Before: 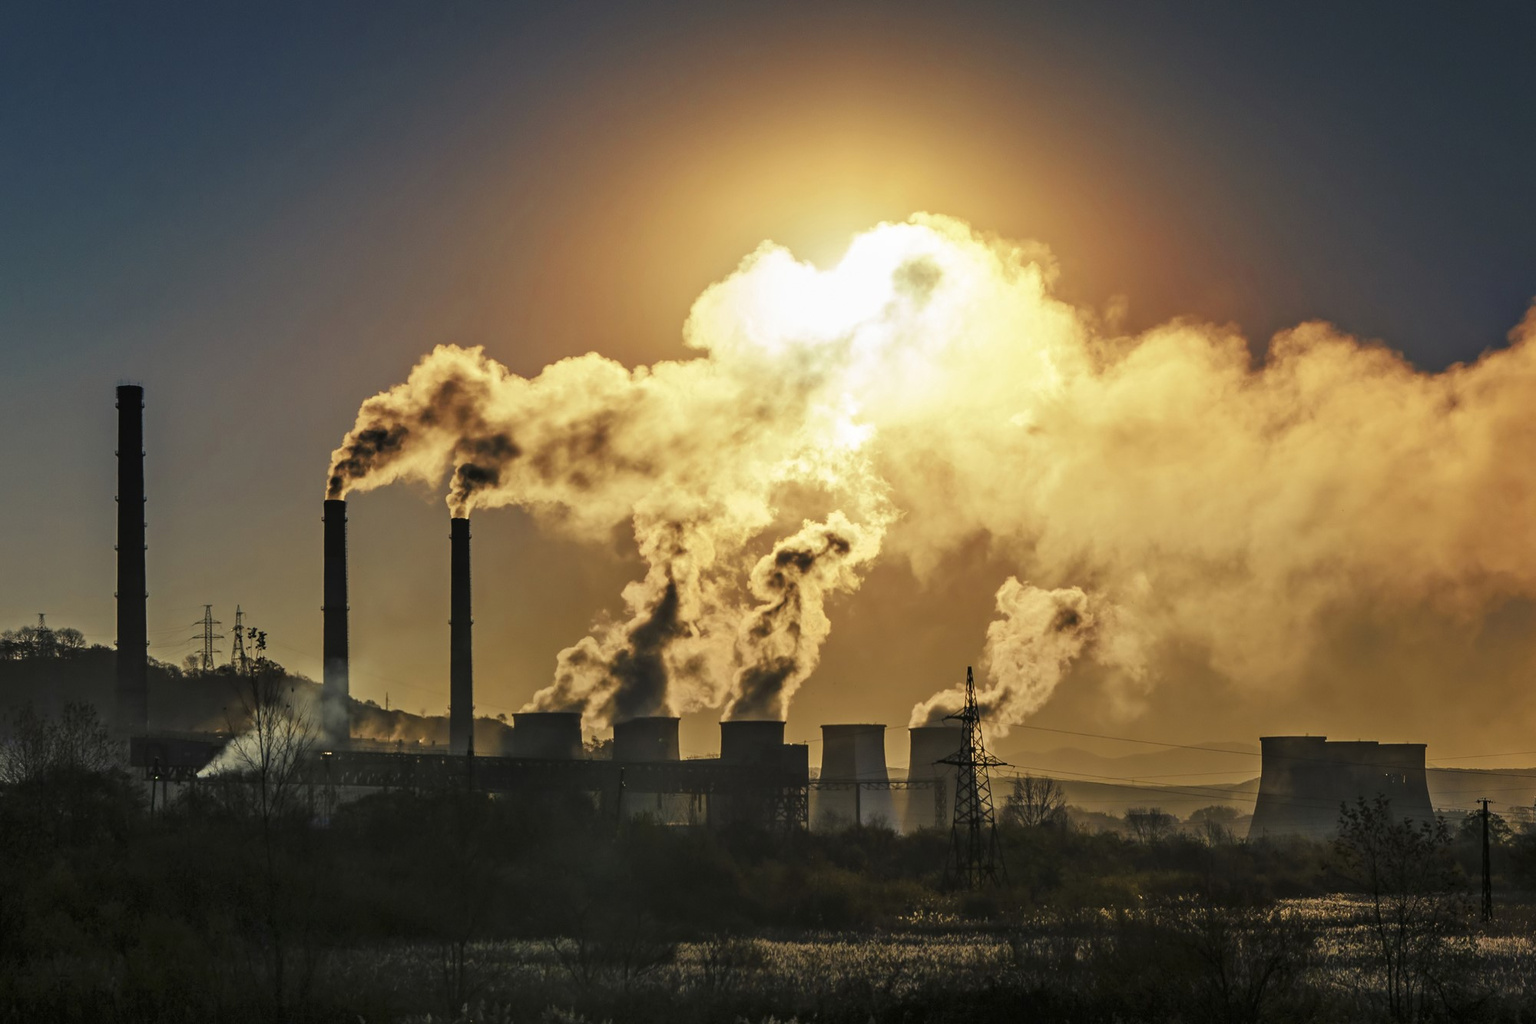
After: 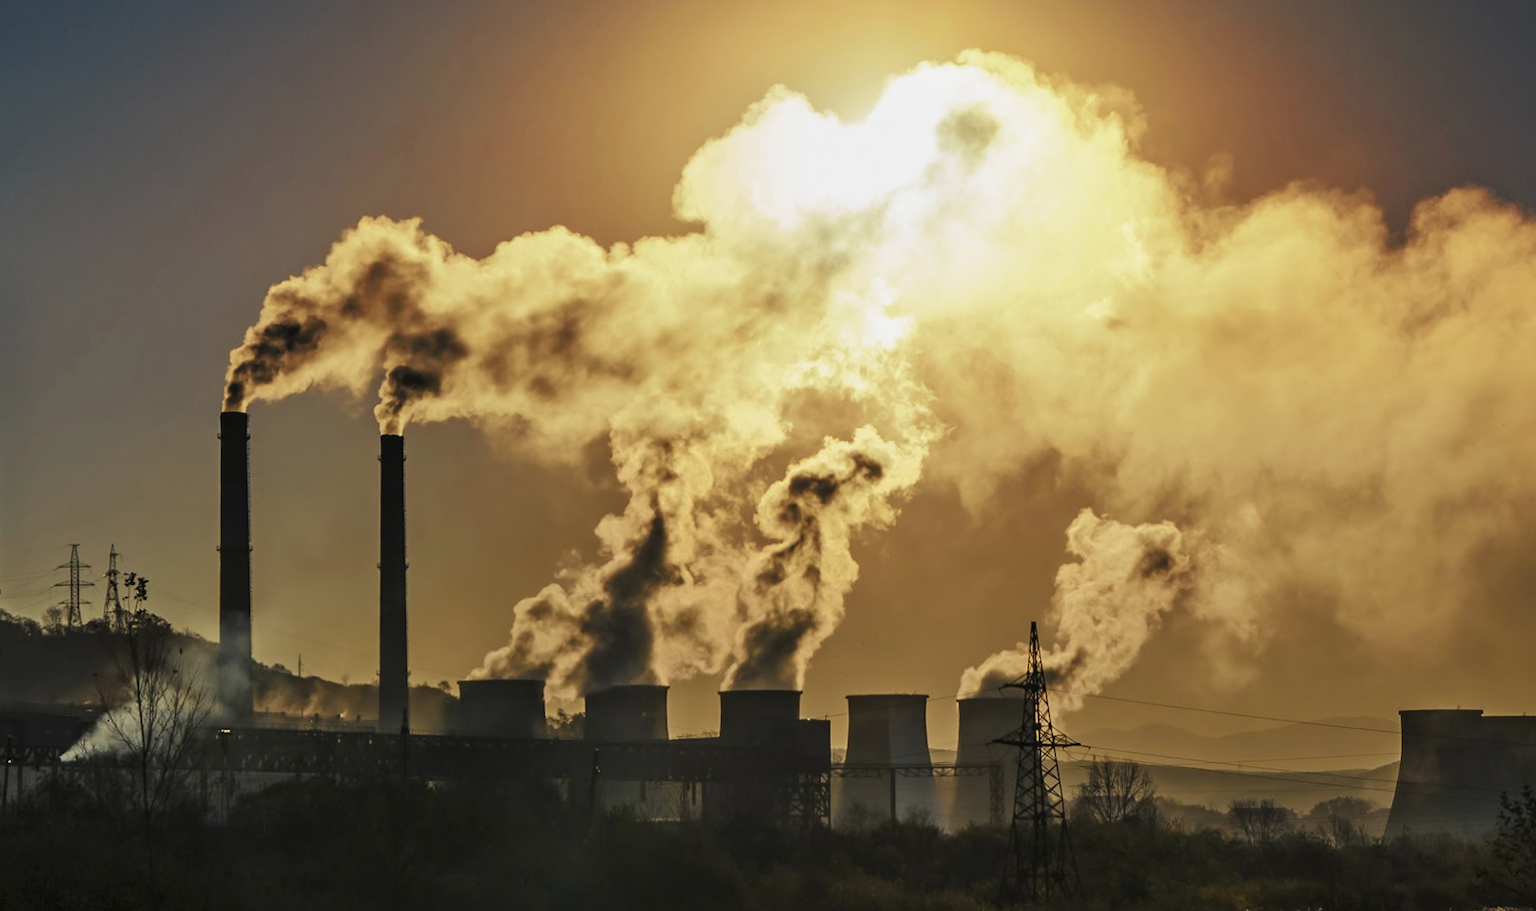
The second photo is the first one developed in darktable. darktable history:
exposure: exposure -0.157 EV, compensate highlight preservation false
crop: left 9.712%, top 16.928%, right 10.845%, bottom 12.332%
